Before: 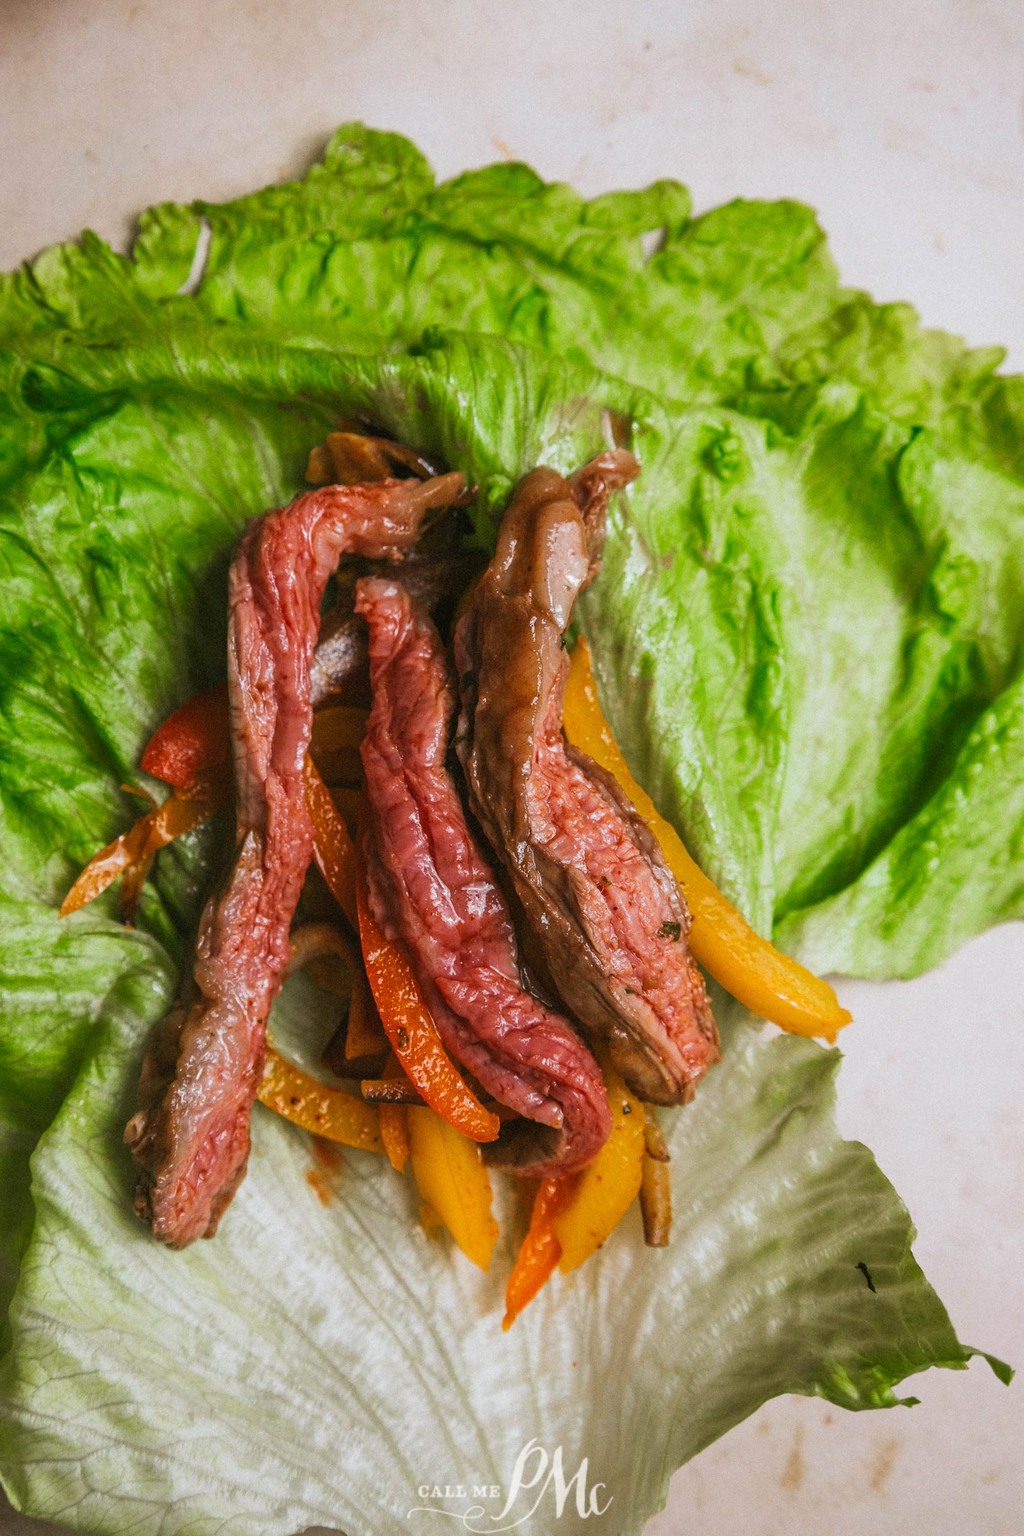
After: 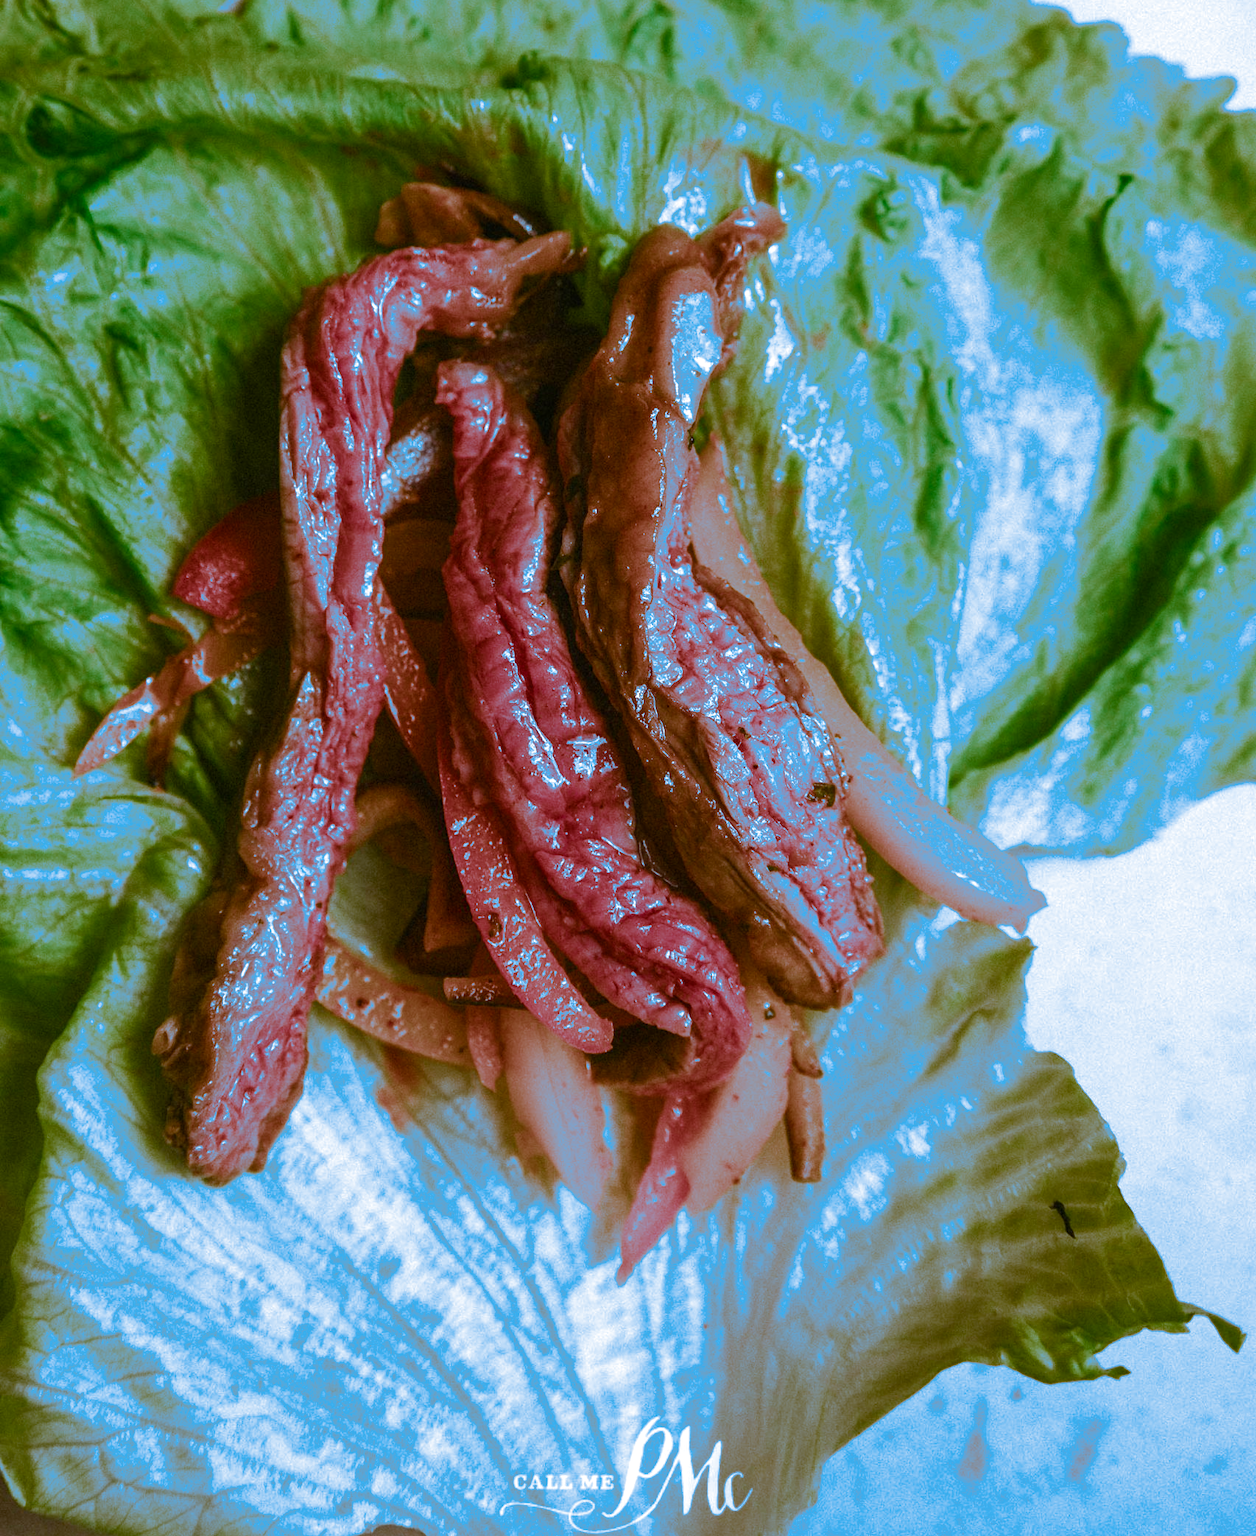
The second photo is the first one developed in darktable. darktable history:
color balance rgb: perceptual saturation grading › highlights -29.58%, perceptual saturation grading › mid-tones 29.47%, perceptual saturation grading › shadows 59.73%, perceptual brilliance grading › global brilliance -17.79%, perceptual brilliance grading › highlights 28.73%, global vibrance 15.44%
crop and rotate: top 18.507%
split-toning: shadows › hue 220°, shadows › saturation 0.64, highlights › hue 220°, highlights › saturation 0.64, balance 0, compress 5.22%
